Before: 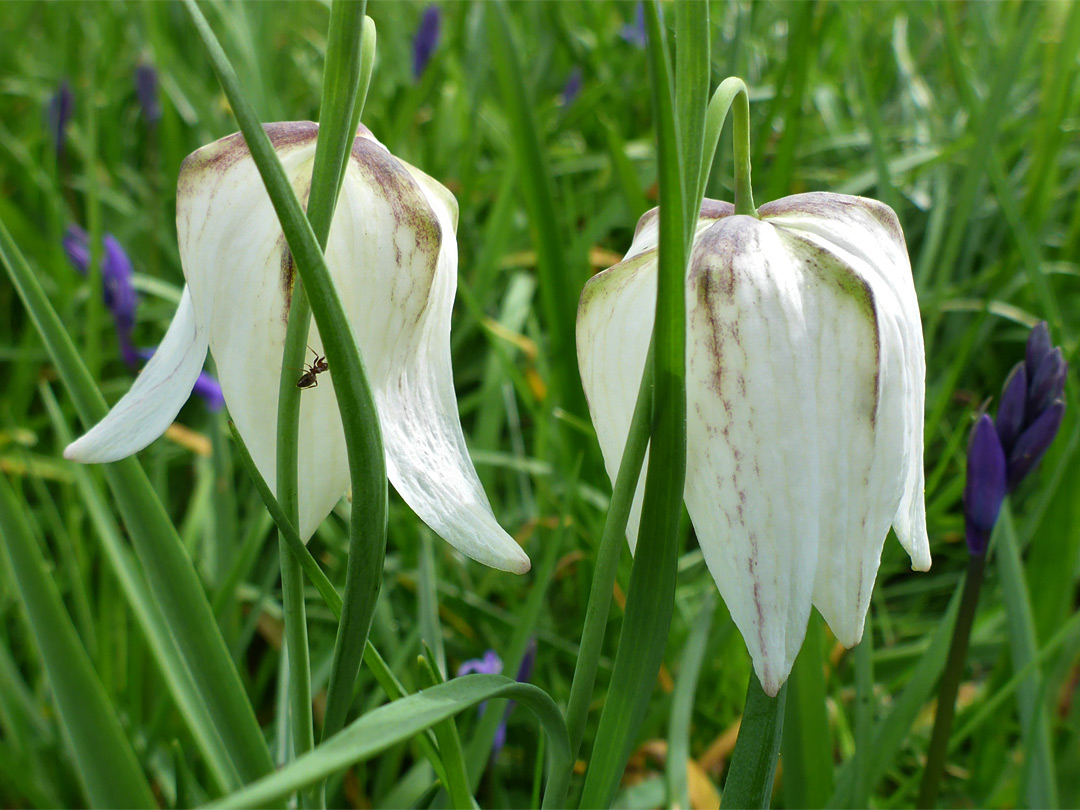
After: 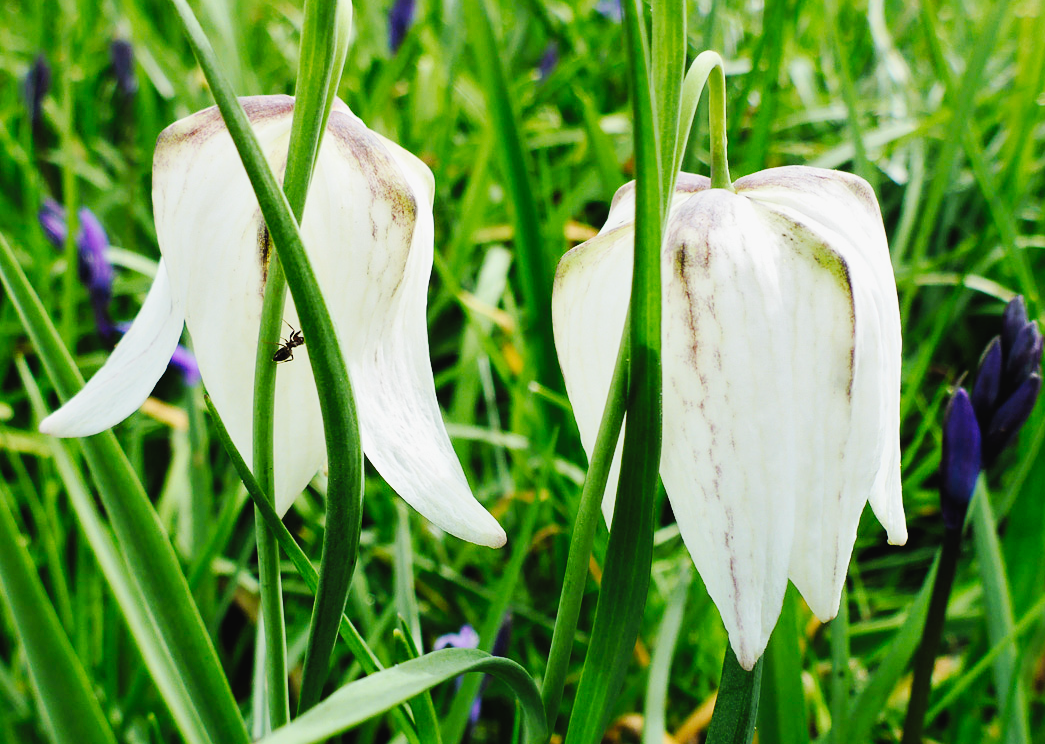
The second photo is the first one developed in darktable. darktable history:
crop: left 2.311%, top 3.233%, right 0.926%, bottom 4.912%
tone curve: curves: ch0 [(0, 0.026) (0.146, 0.158) (0.272, 0.34) (0.453, 0.627) (0.687, 0.829) (1, 1)], preserve colors none
filmic rgb: middle gray luminance 9.79%, black relative exposure -8.6 EV, white relative exposure 3.27 EV, threshold 5.98 EV, target black luminance 0%, hardness 5.2, latitude 44.6%, contrast 1.303, highlights saturation mix 5.7%, shadows ↔ highlights balance 23.94%, enable highlight reconstruction true
